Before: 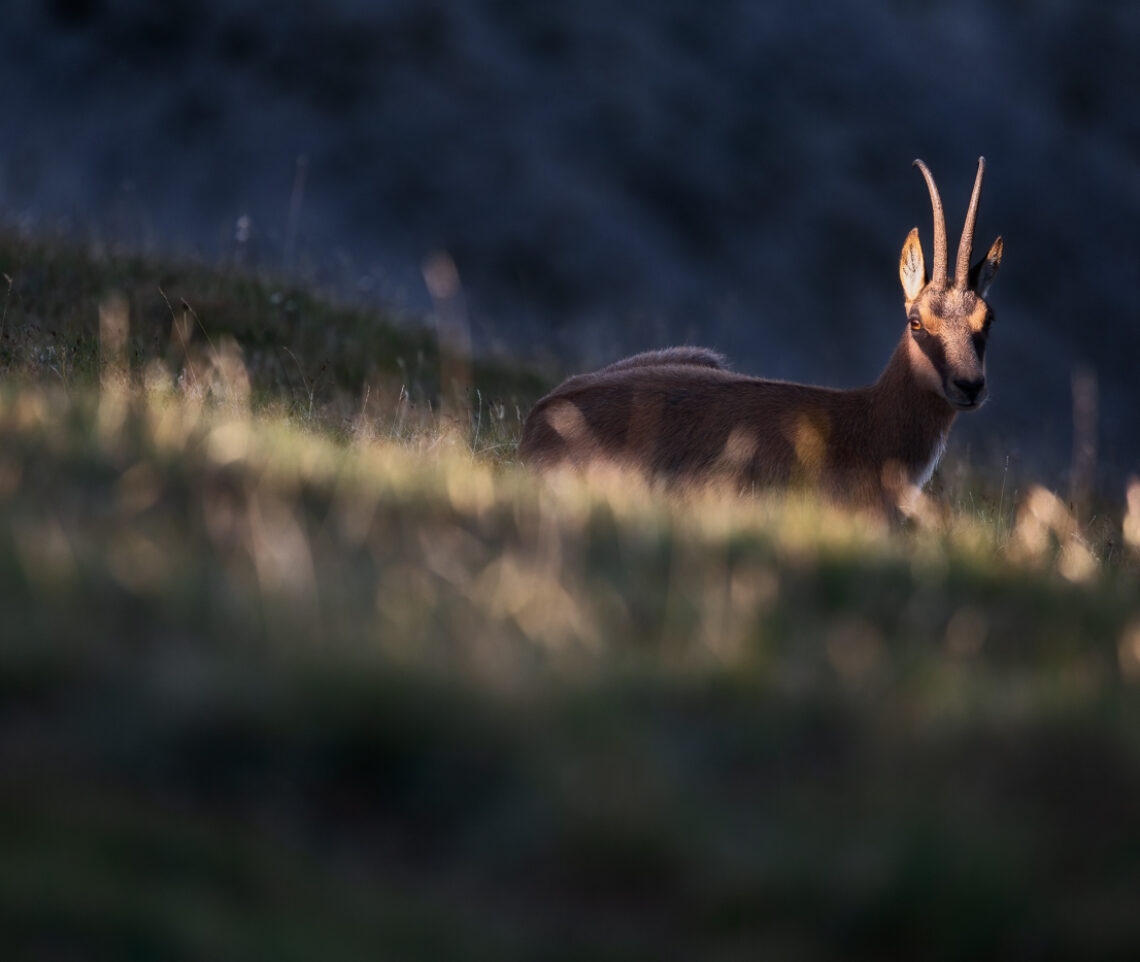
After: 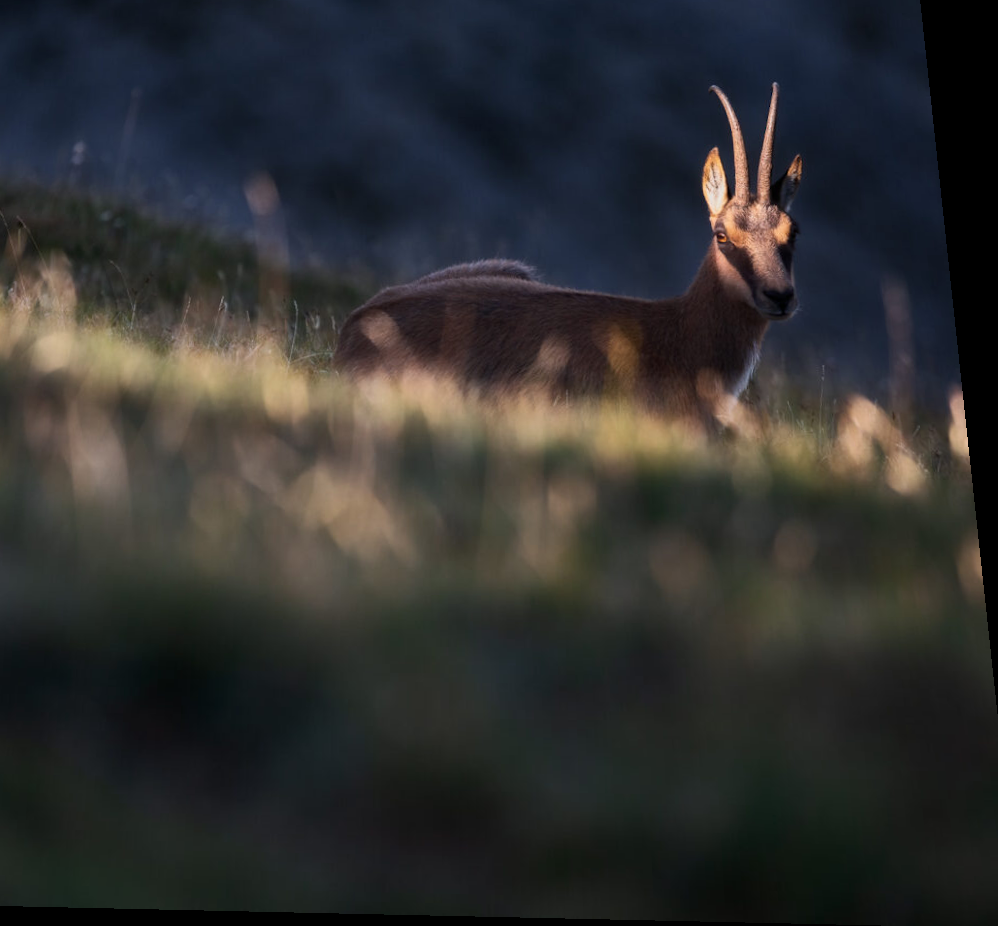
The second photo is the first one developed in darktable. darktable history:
rotate and perspective: rotation 0.128°, lens shift (vertical) -0.181, lens shift (horizontal) -0.044, shear 0.001, automatic cropping off
crop and rotate: left 17.959%, top 5.771%, right 1.742%
